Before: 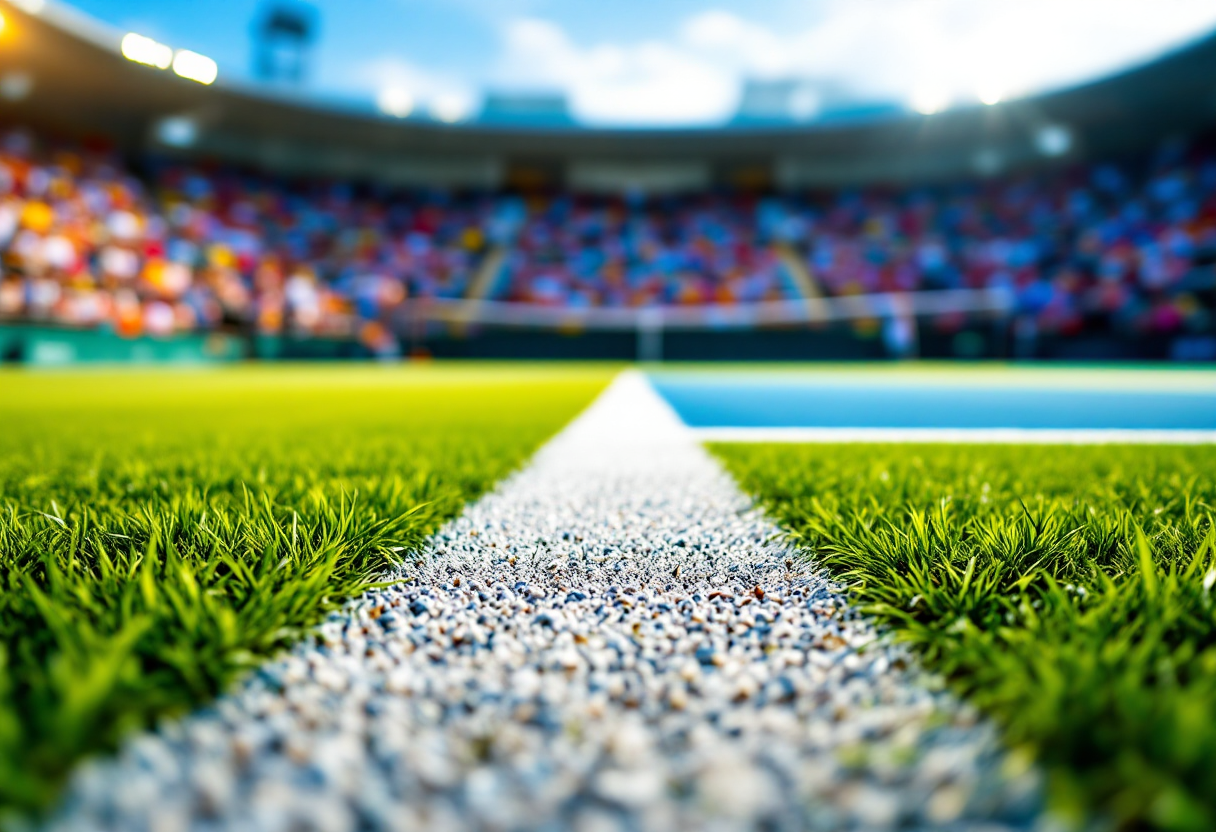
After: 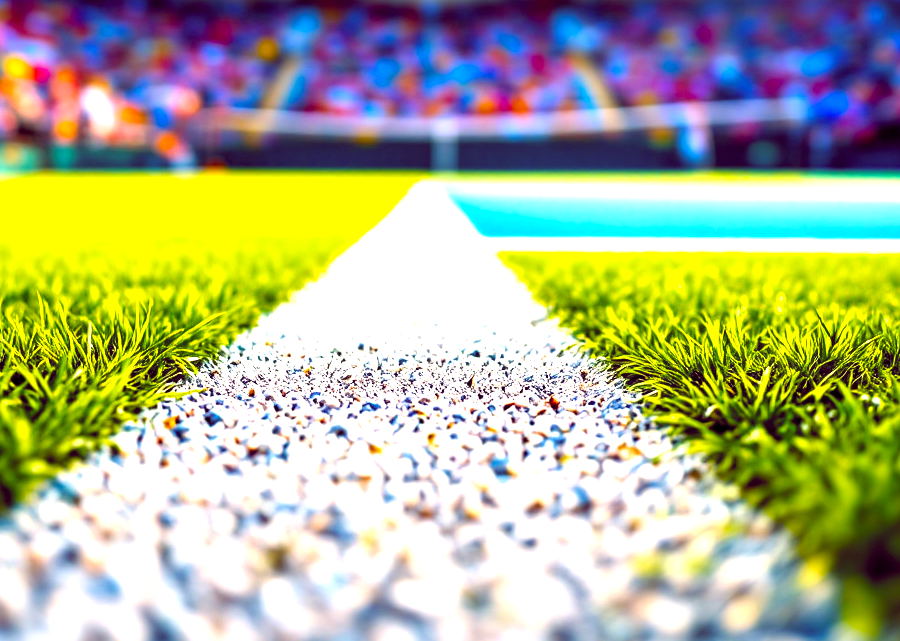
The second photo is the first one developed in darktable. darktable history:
color balance rgb: shadows lift › chroma 6.43%, shadows lift › hue 305.74°, highlights gain › chroma 2.43%, highlights gain › hue 35.74°, global offset › chroma 0.28%, global offset › hue 320.29°, linear chroma grading › global chroma 5.5%, perceptual saturation grading › global saturation 30%, contrast 5.15%
crop: left 16.871%, top 22.857%, right 9.116%
exposure: black level correction 0, exposure 1.1 EV, compensate highlight preservation false
